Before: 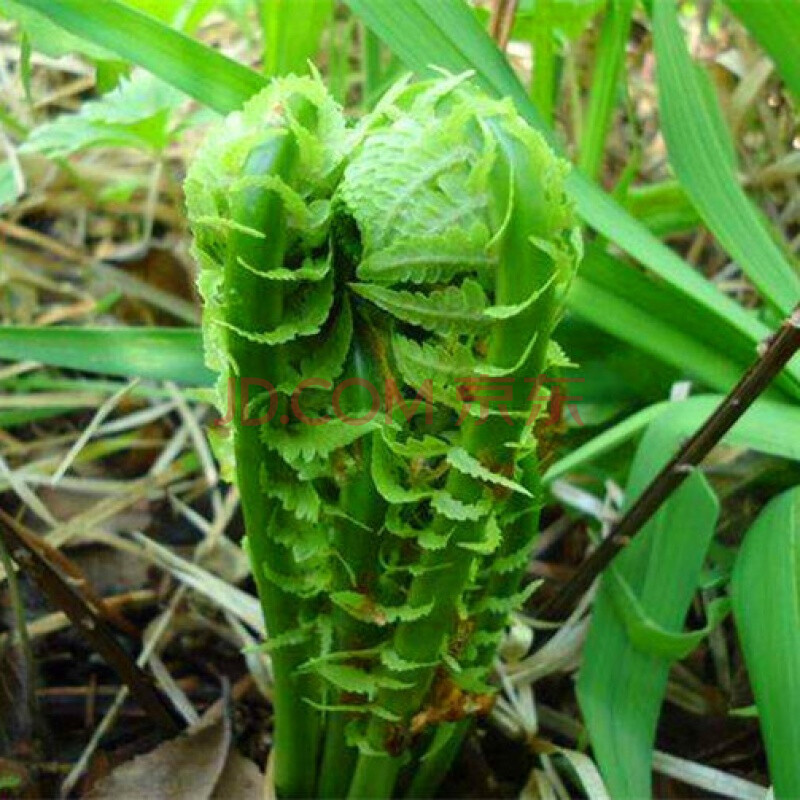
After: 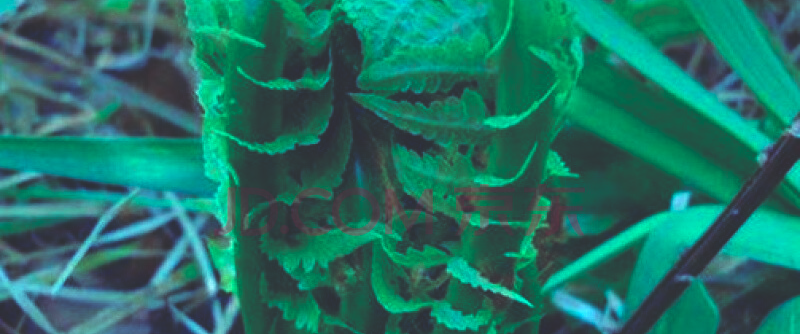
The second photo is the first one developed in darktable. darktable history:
graduated density: on, module defaults
tone equalizer: on, module defaults
color calibration: illuminant custom, x 0.39, y 0.392, temperature 3856.94 K
rgb curve: curves: ch0 [(0, 0.186) (0.314, 0.284) (0.576, 0.466) (0.805, 0.691) (0.936, 0.886)]; ch1 [(0, 0.186) (0.314, 0.284) (0.581, 0.534) (0.771, 0.746) (0.936, 0.958)]; ch2 [(0, 0.216) (0.275, 0.39) (1, 1)], mode RGB, independent channels, compensate middle gray true, preserve colors none
crop and rotate: top 23.84%, bottom 34.294%
